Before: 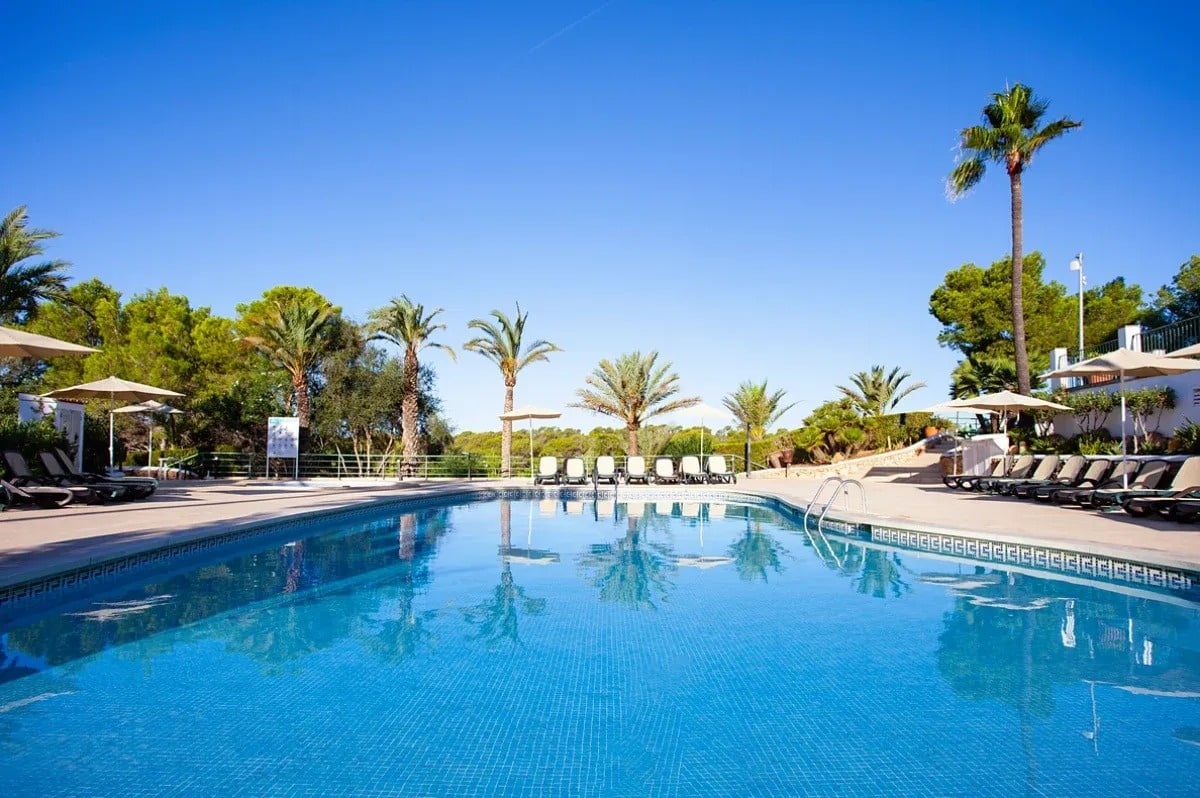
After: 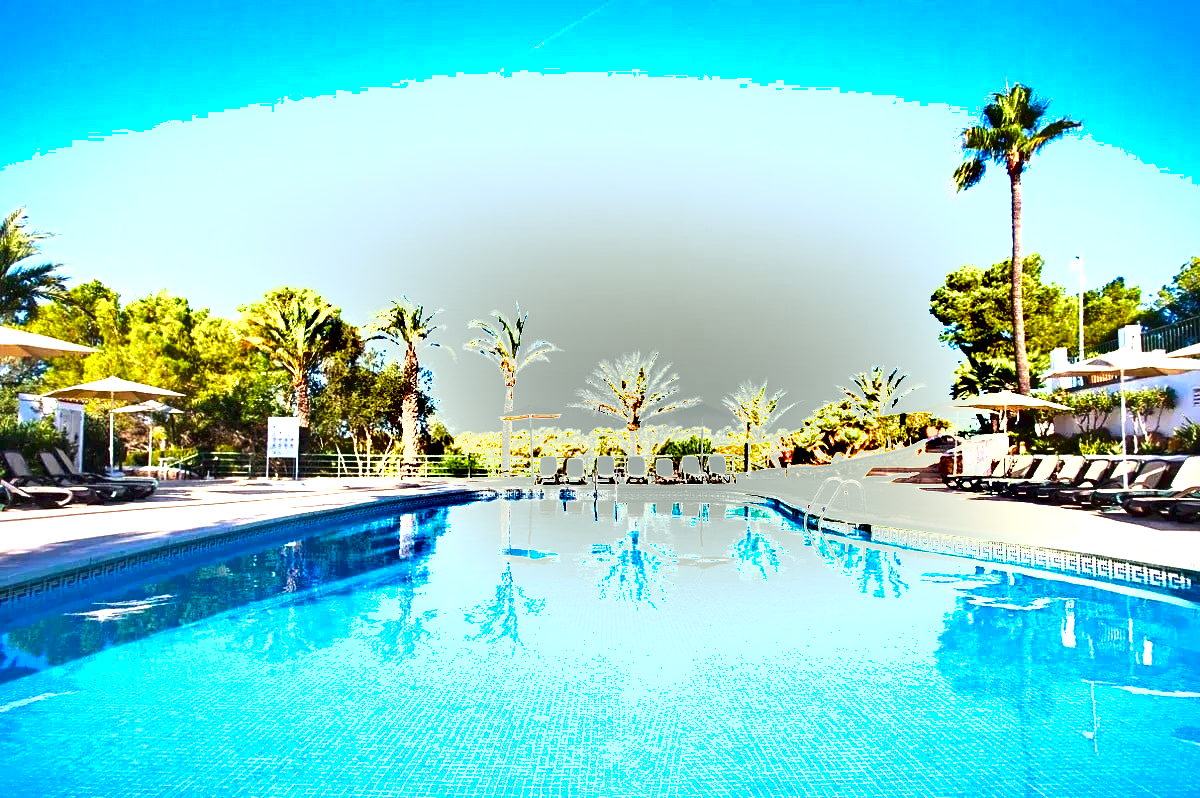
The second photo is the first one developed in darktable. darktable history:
exposure: exposure 2.024 EV, compensate highlight preservation false
color balance rgb: highlights gain › chroma 2%, highlights gain › hue 44.22°, perceptual saturation grading › global saturation 0.667%, global vibrance 20%
shadows and highlights: soften with gaussian
color correction: highlights a* -7.83, highlights b* 3.71
